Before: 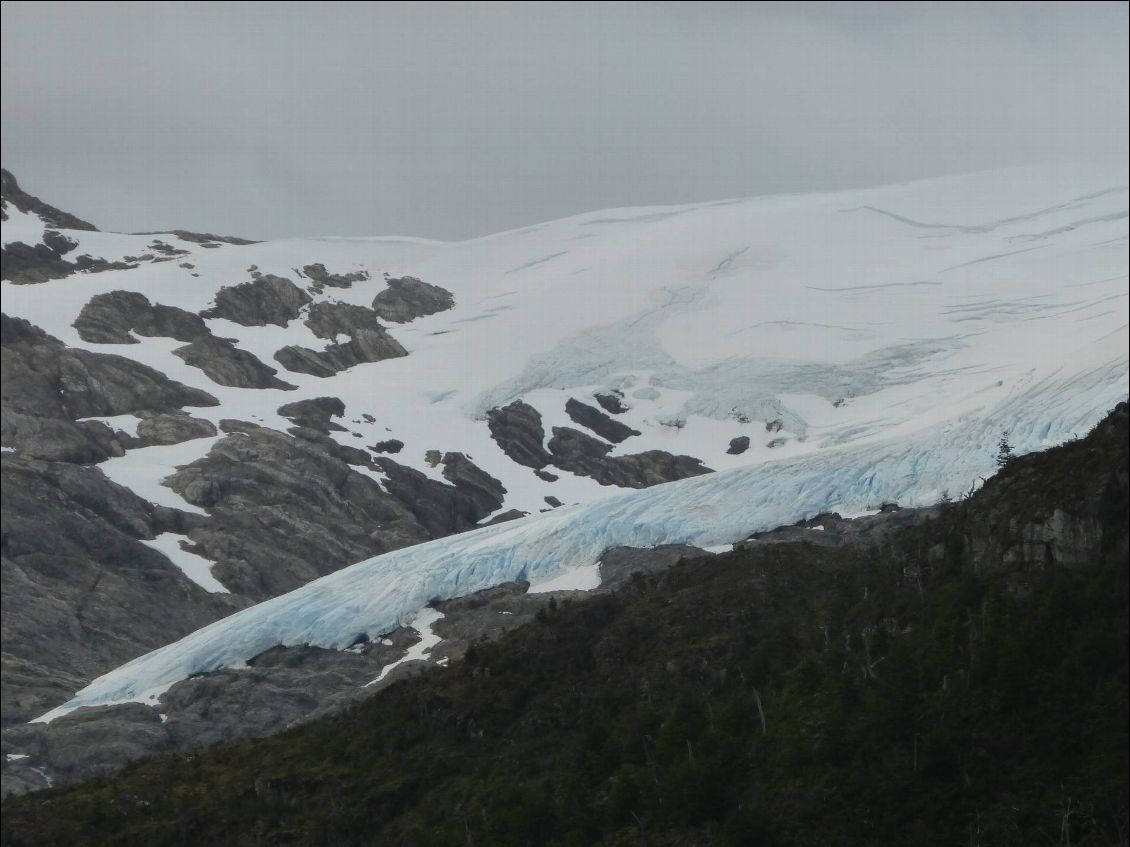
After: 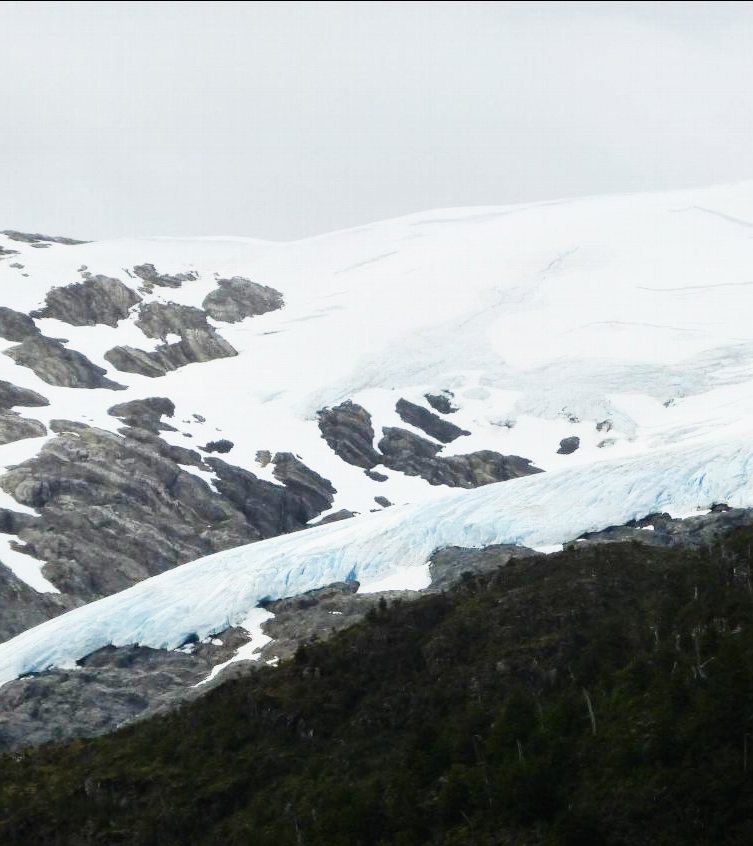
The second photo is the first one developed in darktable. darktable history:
crop and rotate: left 15.055%, right 18.278%
base curve: curves: ch0 [(0, 0) (0.007, 0.004) (0.027, 0.03) (0.046, 0.07) (0.207, 0.54) (0.442, 0.872) (0.673, 0.972) (1, 1)], preserve colors none
